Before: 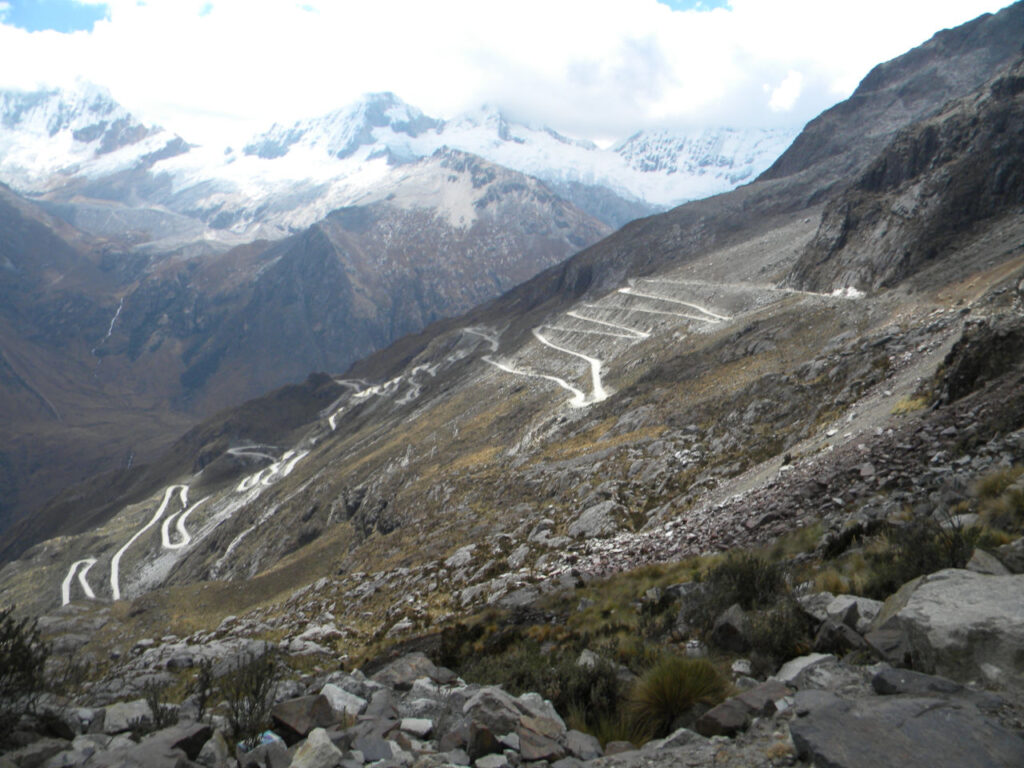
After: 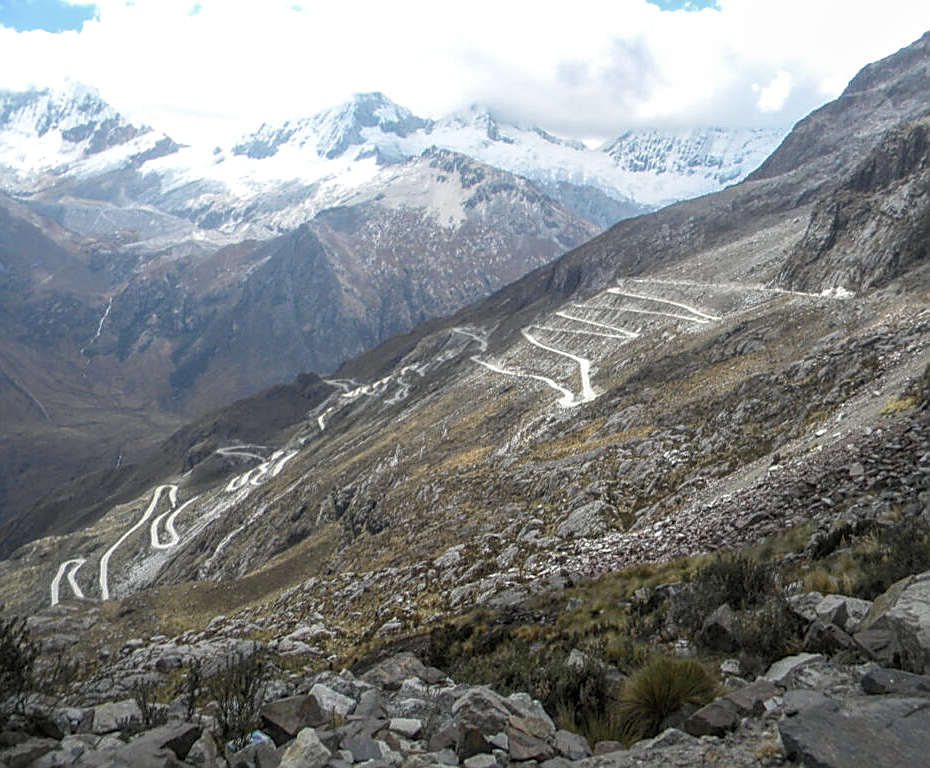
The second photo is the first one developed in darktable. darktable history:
local contrast: highlights 66%, shadows 34%, detail 166%, midtone range 0.2
sharpen: radius 1.4, amount 1.263, threshold 0.636
crop and rotate: left 1.088%, right 8.086%
